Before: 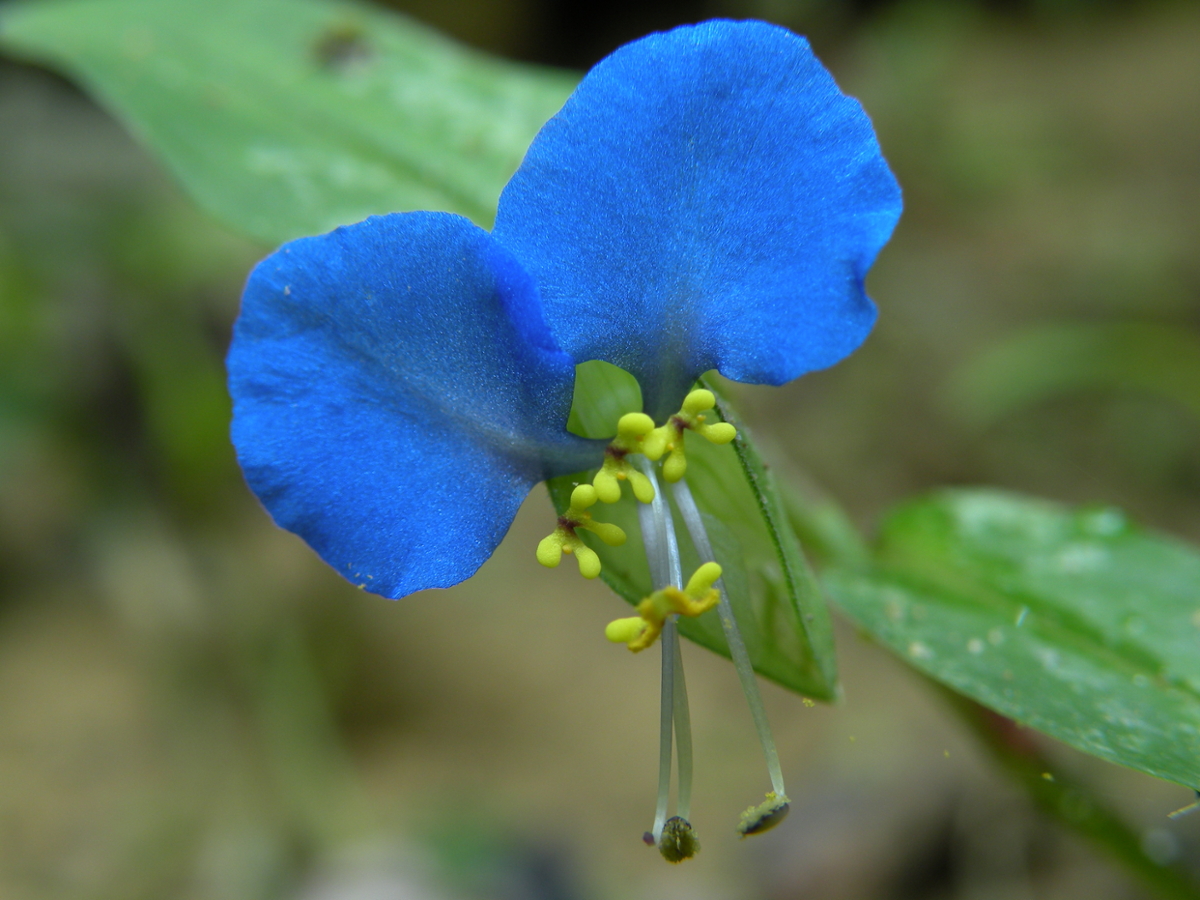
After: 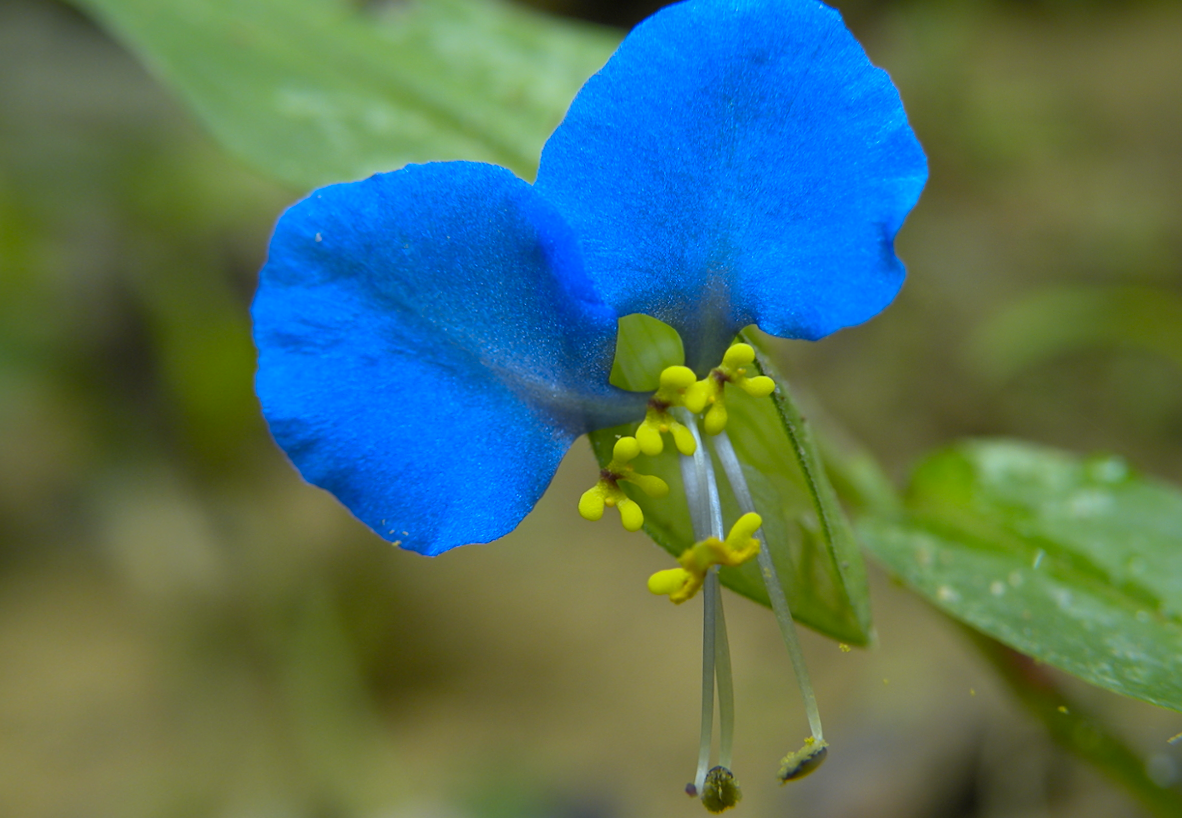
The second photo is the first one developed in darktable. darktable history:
sharpen: amount 0.2
shadows and highlights: highlights -60
rotate and perspective: rotation -0.013°, lens shift (vertical) -0.027, lens shift (horizontal) 0.178, crop left 0.016, crop right 0.989, crop top 0.082, crop bottom 0.918
color contrast: green-magenta contrast 0.85, blue-yellow contrast 1.25, unbound 0
contrast equalizer: y [[0.5 ×6], [0.5 ×6], [0.5, 0.5, 0.501, 0.545, 0.707, 0.863], [0 ×6], [0 ×6]]
